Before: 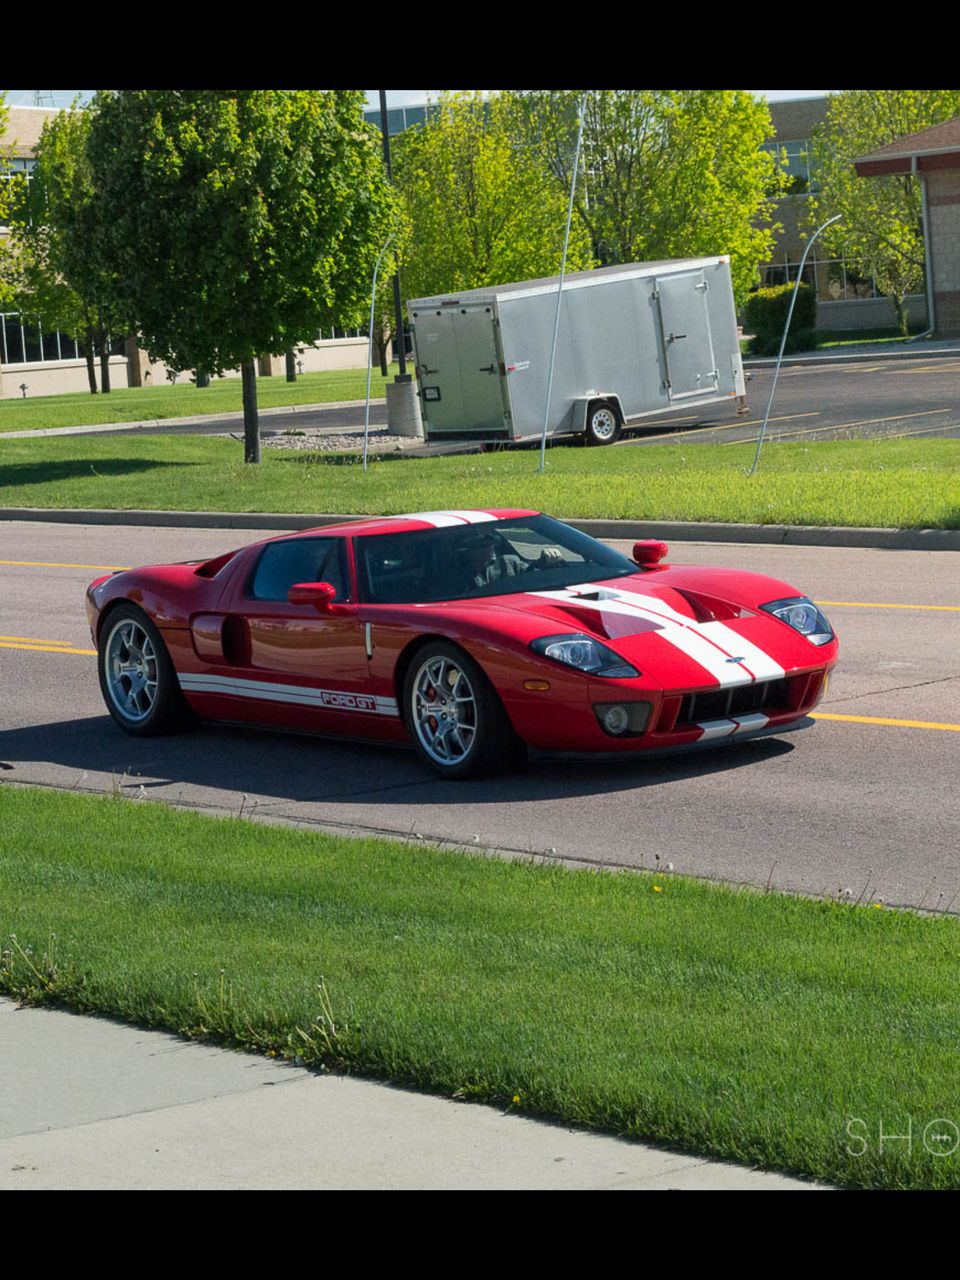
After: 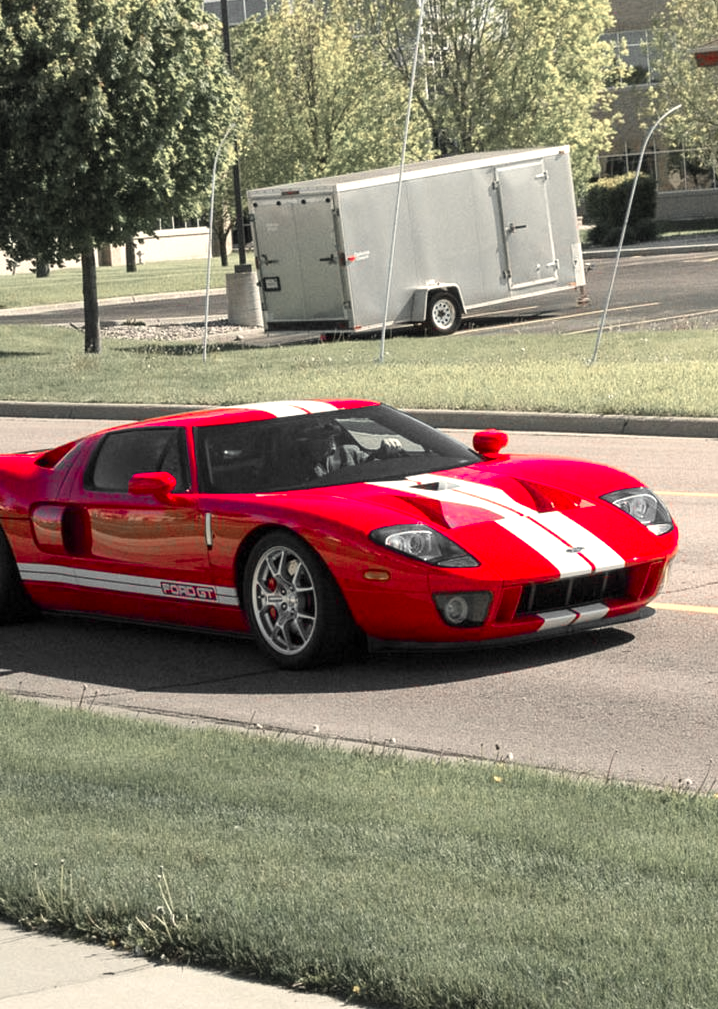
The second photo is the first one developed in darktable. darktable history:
color zones: curves: ch1 [(0, 0.831) (0.08, 0.771) (0.157, 0.268) (0.241, 0.207) (0.562, -0.005) (0.714, -0.013) (0.876, 0.01) (1, 0.831)]
exposure: exposure 0.661 EV, compensate highlight preservation false
crop: left 16.768%, top 8.653%, right 8.362%, bottom 12.485%
white balance: red 1.123, blue 0.83
